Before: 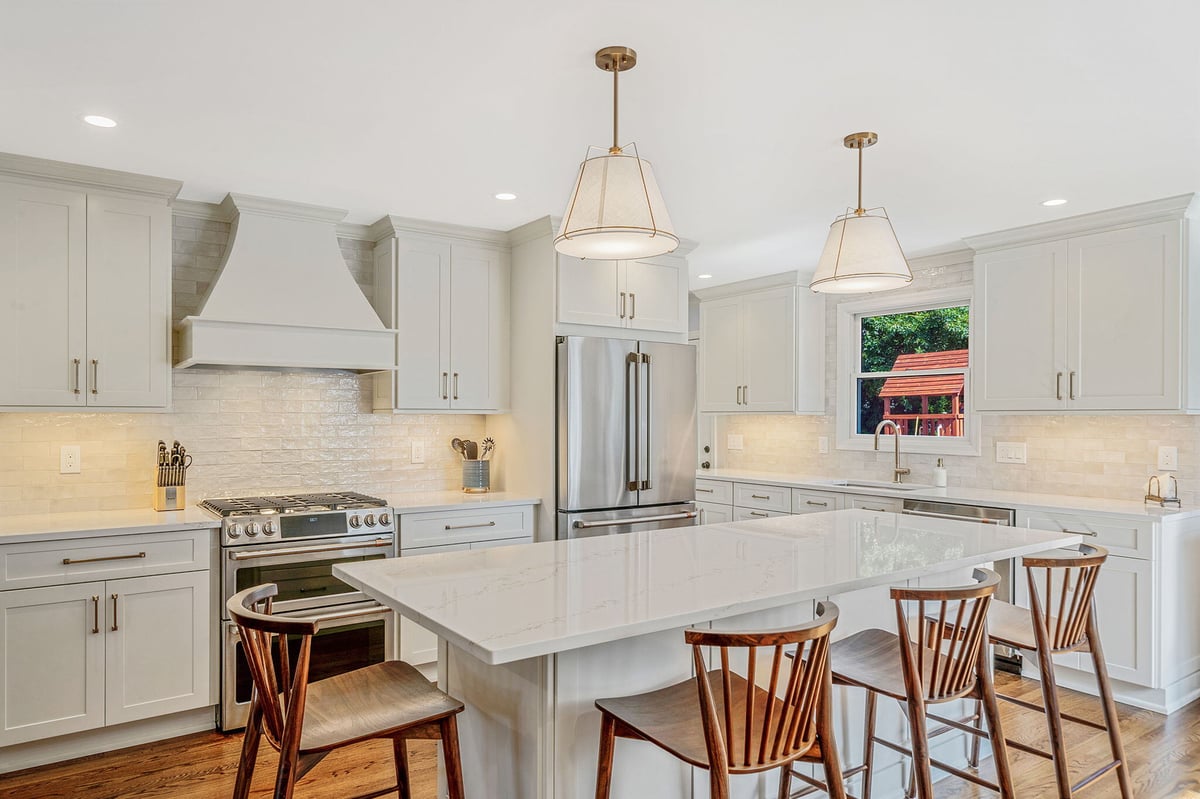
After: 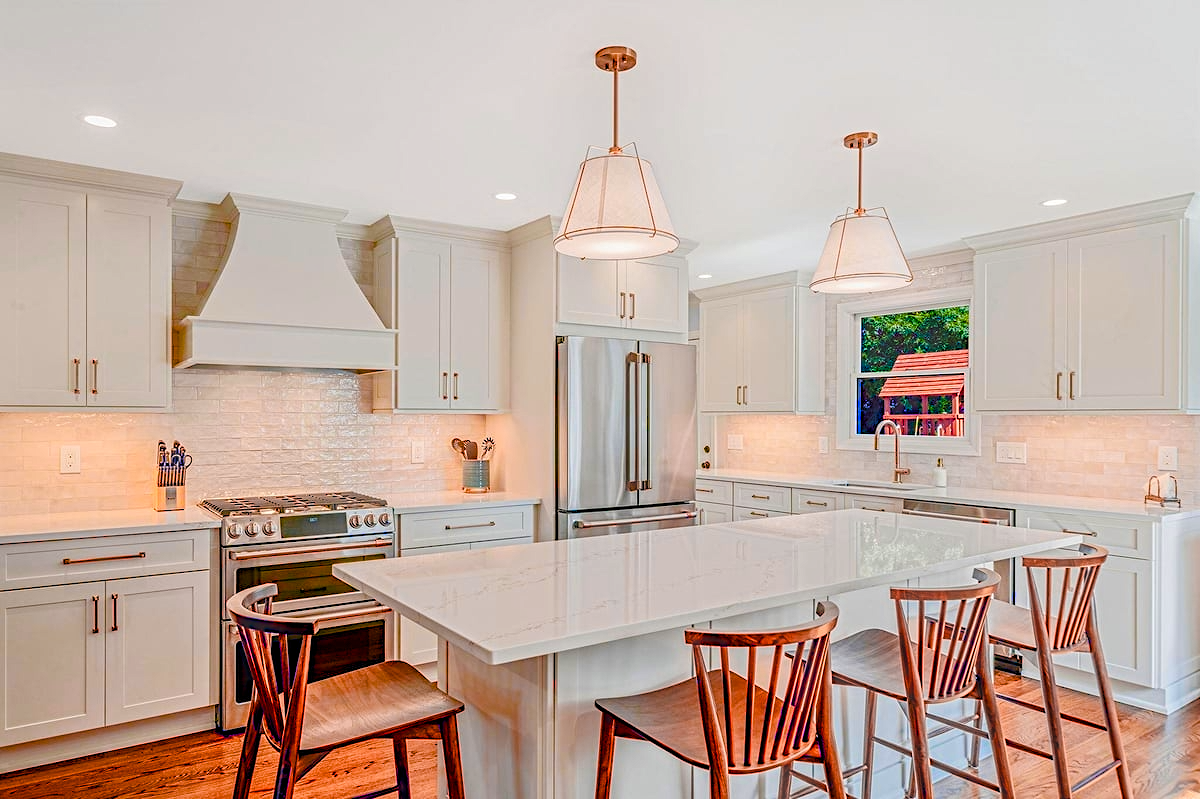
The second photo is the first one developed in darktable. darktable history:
diffuse or sharpen "sharpen demosaicing: AA filter": edge sensitivity 1, 1st order anisotropy 100%, 2nd order anisotropy 100%, 3rd order anisotropy 100%, 4th order anisotropy 100%, 1st order speed -25%, 2nd order speed -25%, 3rd order speed -25%, 4th order speed -25%
diffuse or sharpen "diffusion": radius span 77, 1st order speed 50%, 2nd order speed 50%, 3rd order speed 50%, 4th order speed 50% | blend: blend mode normal, opacity 25%; mask: uniform (no mask)
haze removal: strength -0.1, adaptive false
color balance rgb: perceptual saturation grading › global saturation 24.74%, perceptual saturation grading › highlights -51.22%, perceptual saturation grading › mid-tones 19.16%, perceptual saturation grading › shadows 60.98%, global vibrance 50%
color equalizer "cinematic": saturation › orange 1.17, saturation › yellow 1.11, saturation › cyan 1.17, saturation › blue 1.49, hue › orange -24.73, hue › yellow -10.99, hue › blue 13.74, brightness › red 1.17, brightness › orange 1.09, brightness › yellow 0.92, brightness › green 0.829, brightness › blue 0.801
color balance rgb "medium contrast": perceptual brilliance grading › highlights 20%, perceptual brilliance grading › mid-tones 10%, perceptual brilliance grading › shadows -20%
